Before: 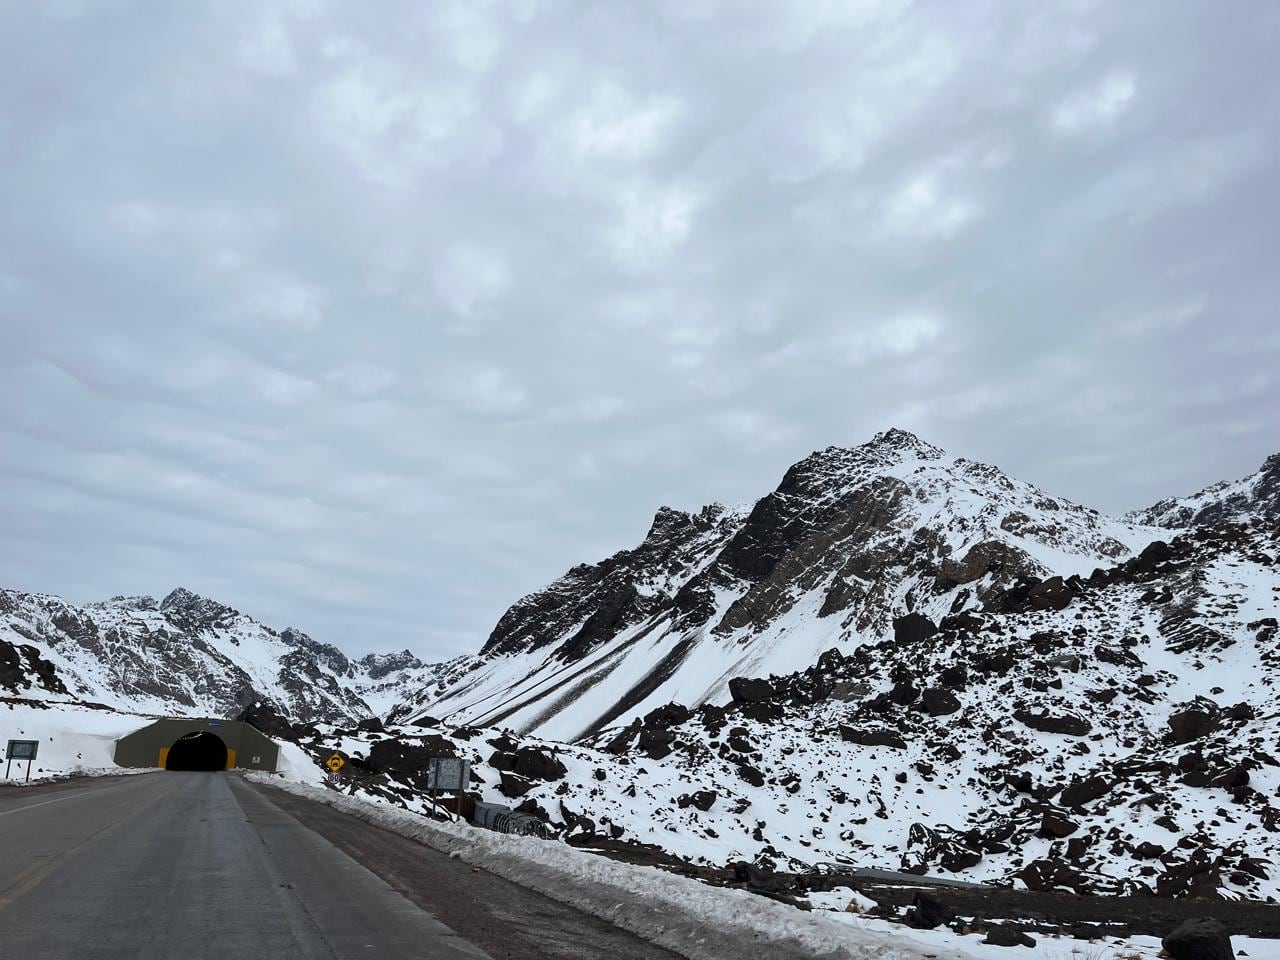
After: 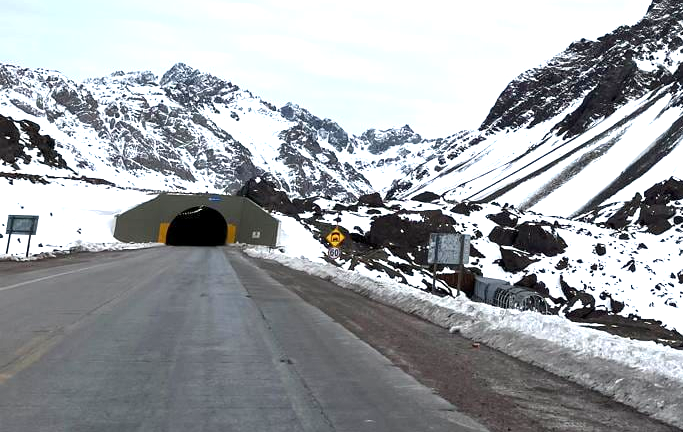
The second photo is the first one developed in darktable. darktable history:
exposure: black level correction 0.001, exposure 1.129 EV, compensate exposure bias true, compensate highlight preservation false
crop and rotate: top 54.778%, right 46.61%, bottom 0.159%
